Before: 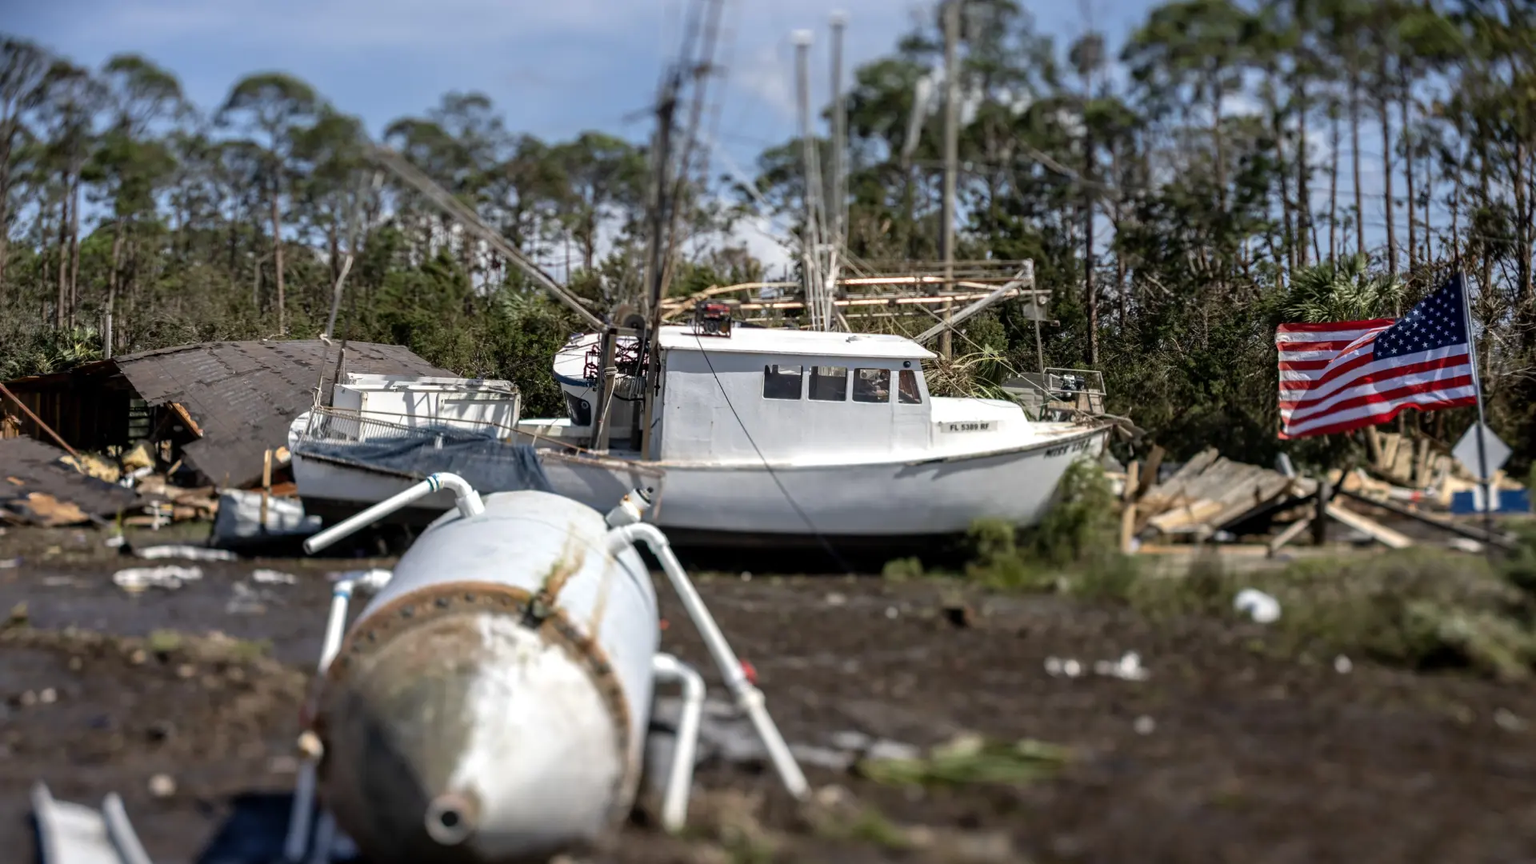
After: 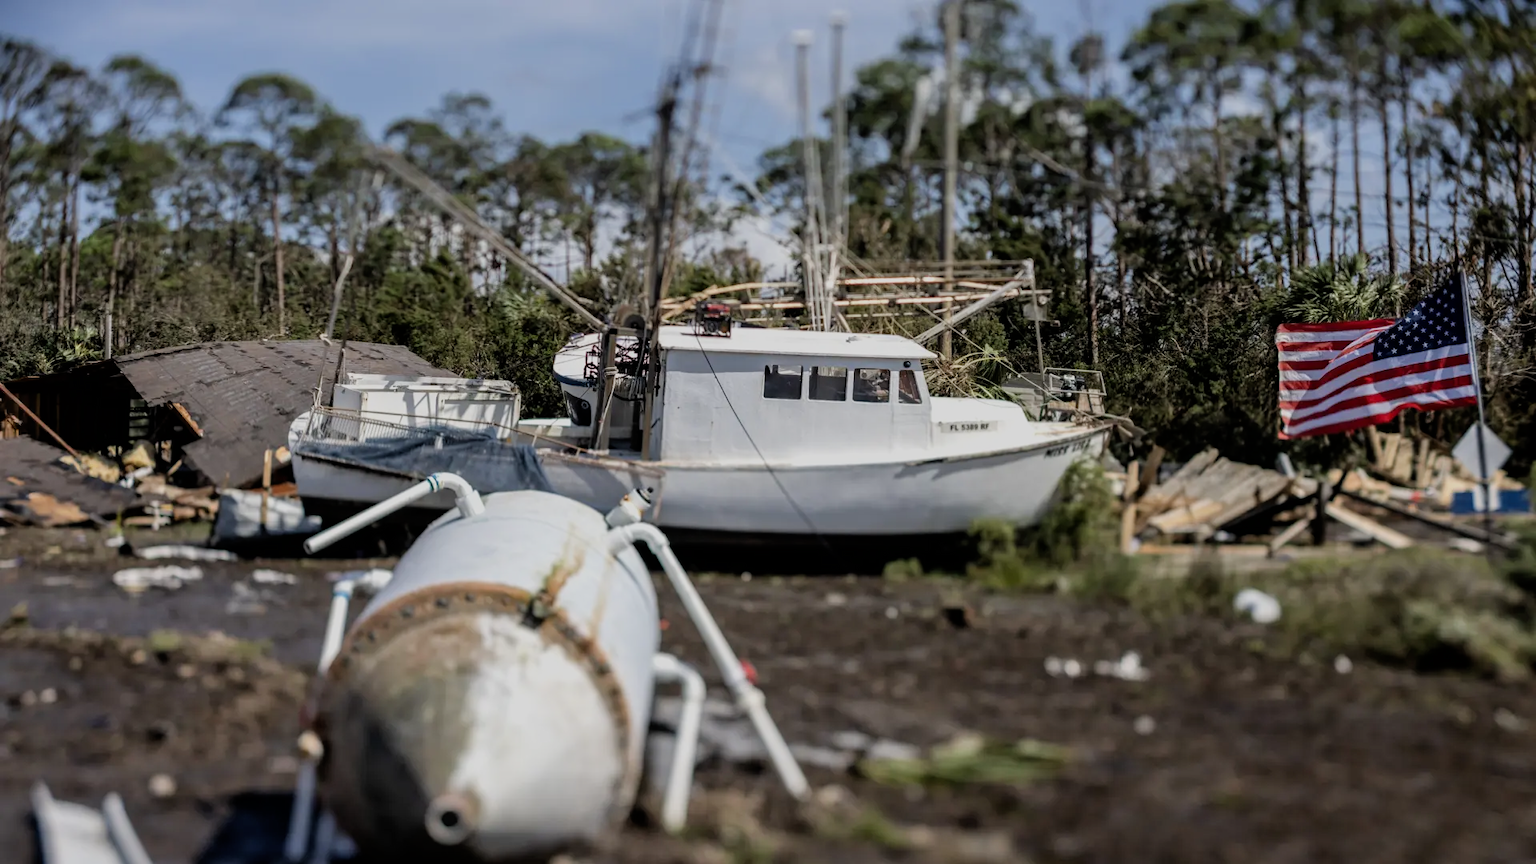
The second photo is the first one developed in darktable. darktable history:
exposure: compensate exposure bias true, compensate highlight preservation false
filmic rgb: black relative exposure -7.87 EV, white relative exposure 4.27 EV, hardness 3.9
